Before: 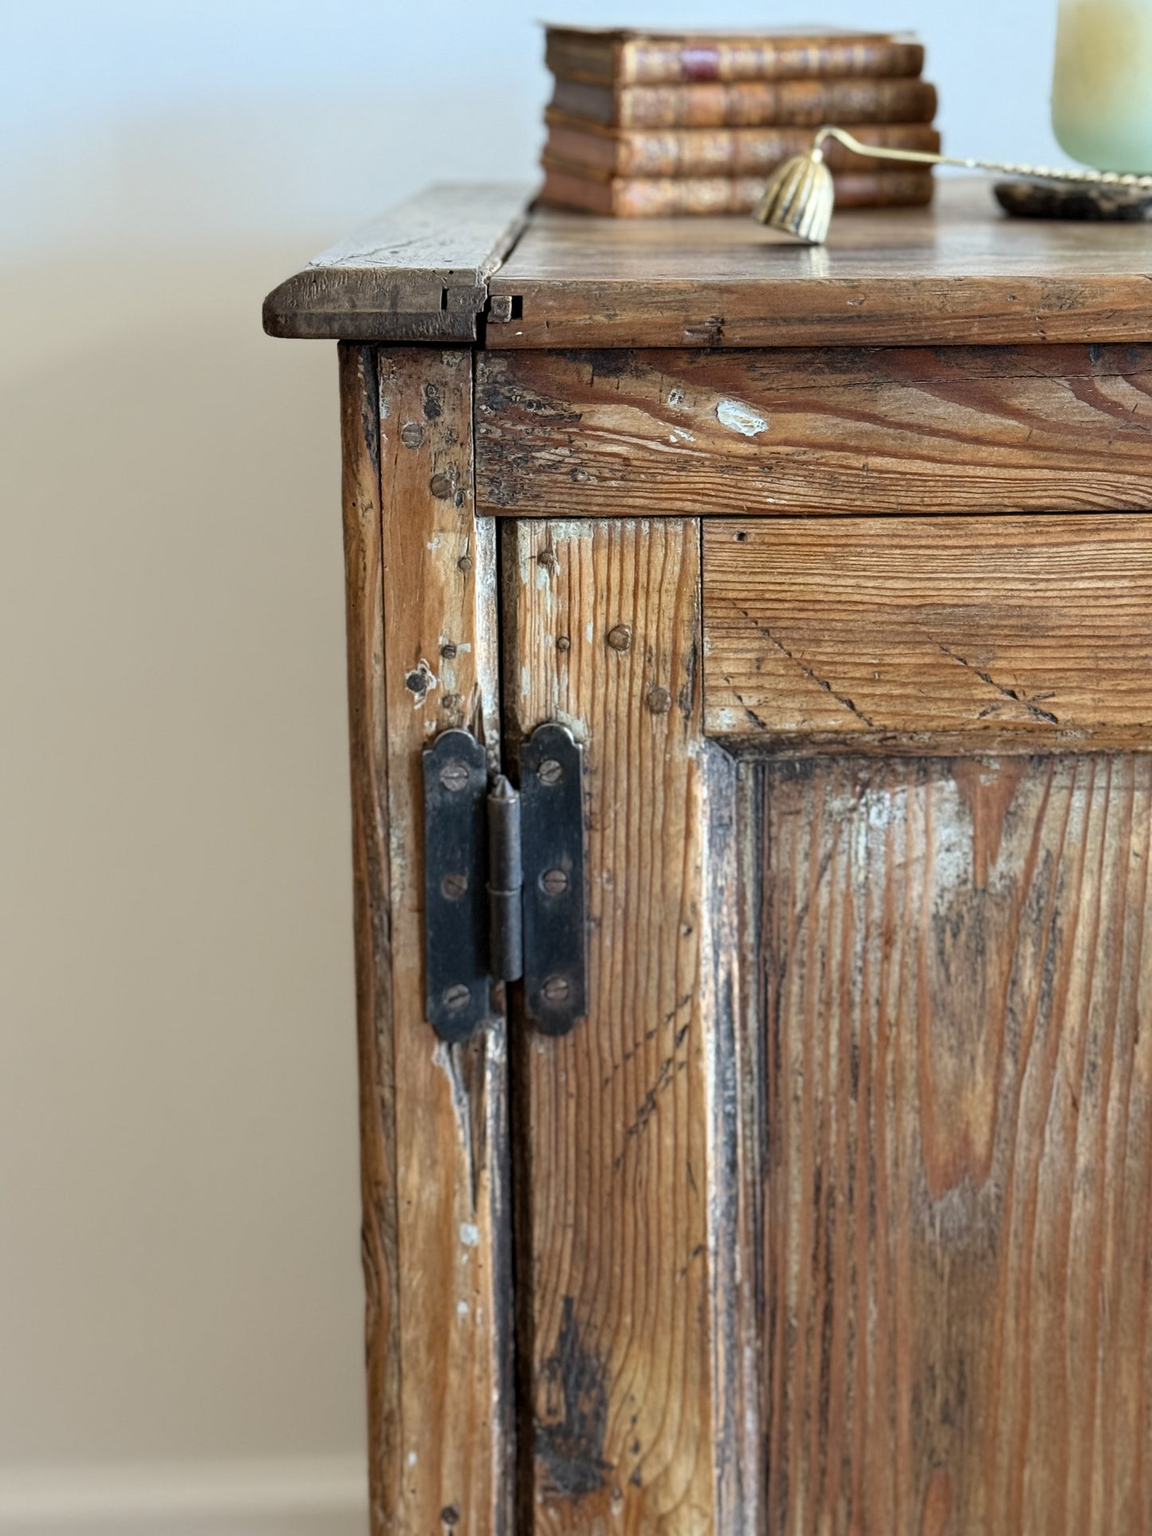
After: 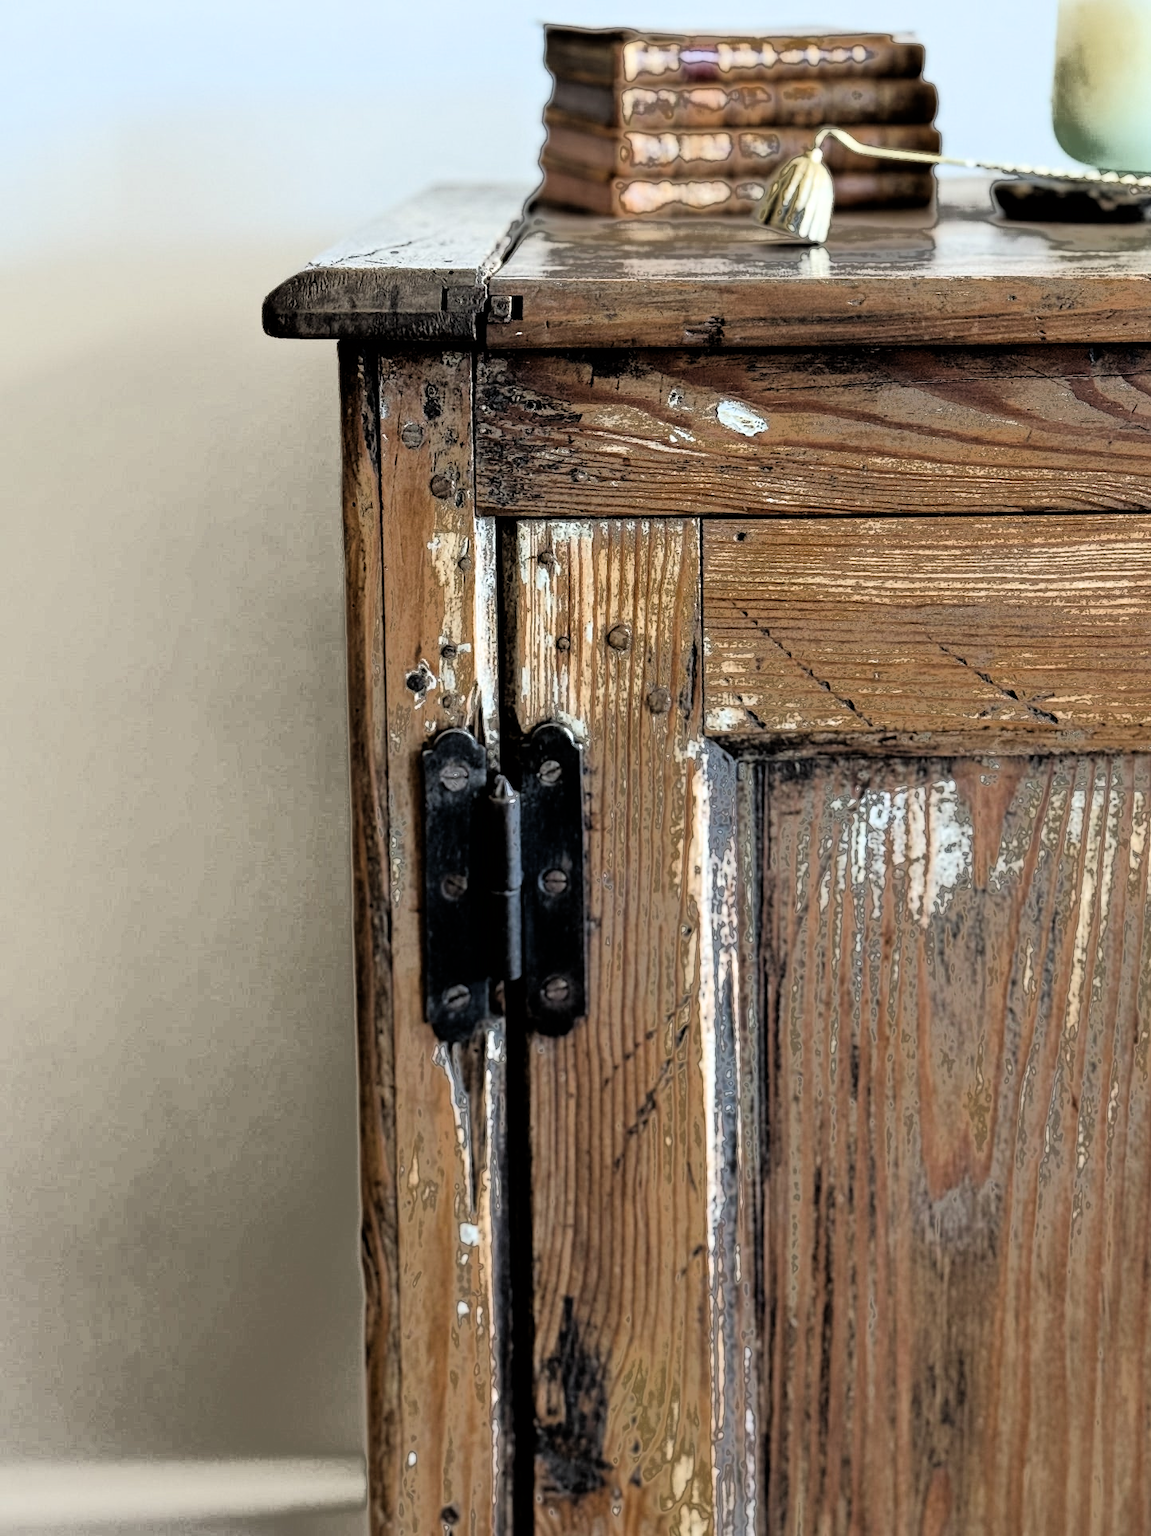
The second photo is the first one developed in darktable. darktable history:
fill light: exposure -0.73 EV, center 0.69, width 2.2
filmic rgb: black relative exposure -3.64 EV, white relative exposure 2.44 EV, hardness 3.29
